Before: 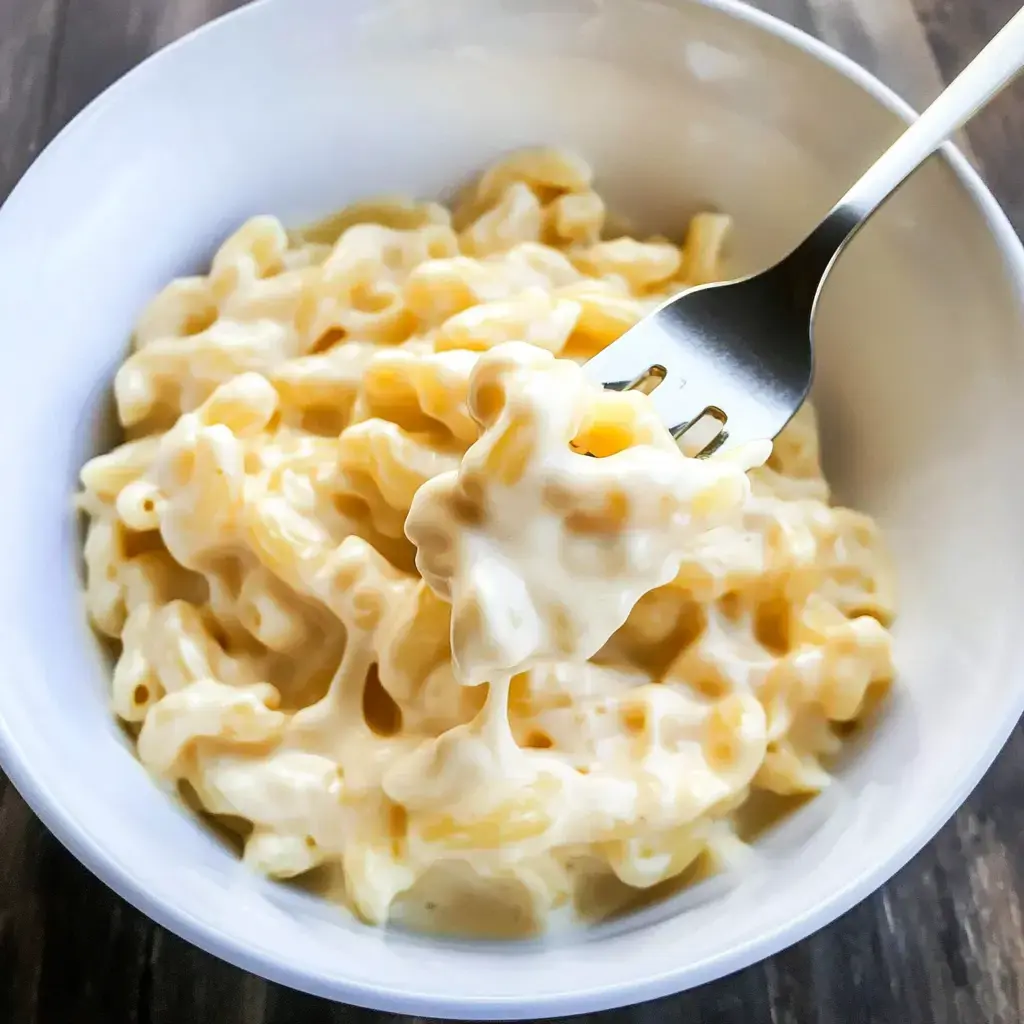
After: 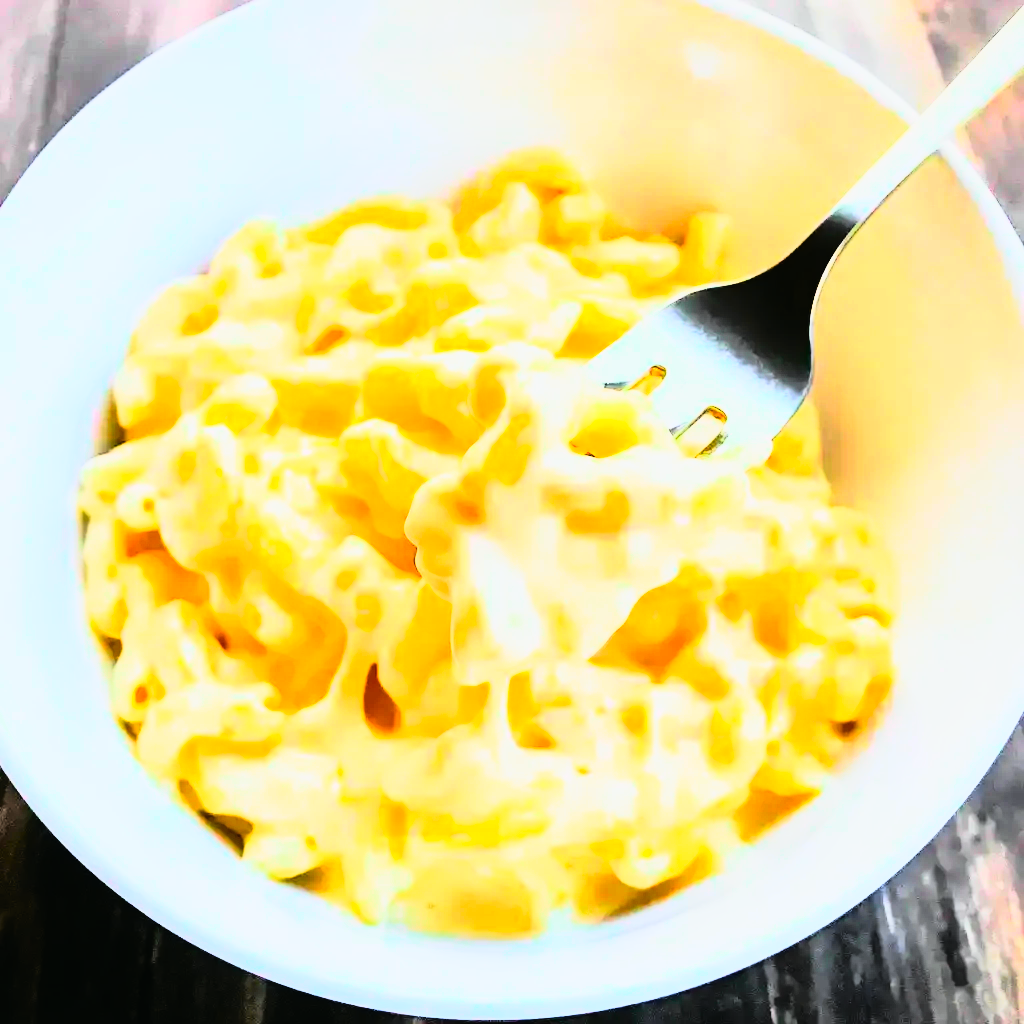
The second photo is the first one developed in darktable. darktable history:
rgb curve: curves: ch0 [(0, 0) (0.21, 0.15) (0.24, 0.21) (0.5, 0.75) (0.75, 0.96) (0.89, 0.99) (1, 1)]; ch1 [(0, 0.02) (0.21, 0.13) (0.25, 0.2) (0.5, 0.67) (0.75, 0.9) (0.89, 0.97) (1, 1)]; ch2 [(0, 0.02) (0.21, 0.13) (0.25, 0.2) (0.5, 0.67) (0.75, 0.9) (0.89, 0.97) (1, 1)], compensate middle gray true
tone curve: curves: ch0 [(0, 0.013) (0.137, 0.121) (0.326, 0.386) (0.489, 0.573) (0.663, 0.749) (0.854, 0.897) (1, 0.974)]; ch1 [(0, 0) (0.366, 0.367) (0.475, 0.453) (0.494, 0.493) (0.504, 0.497) (0.544, 0.579) (0.562, 0.619) (0.622, 0.694) (1, 1)]; ch2 [(0, 0) (0.333, 0.346) (0.375, 0.375) (0.424, 0.43) (0.476, 0.492) (0.502, 0.503) (0.533, 0.541) (0.572, 0.615) (0.605, 0.656) (0.641, 0.709) (1, 1)], color space Lab, independent channels, preserve colors none
rotate and perspective: automatic cropping off
color balance rgb: perceptual saturation grading › global saturation 25%, perceptual brilliance grading › mid-tones 10%, perceptual brilliance grading › shadows 15%, global vibrance 20%
